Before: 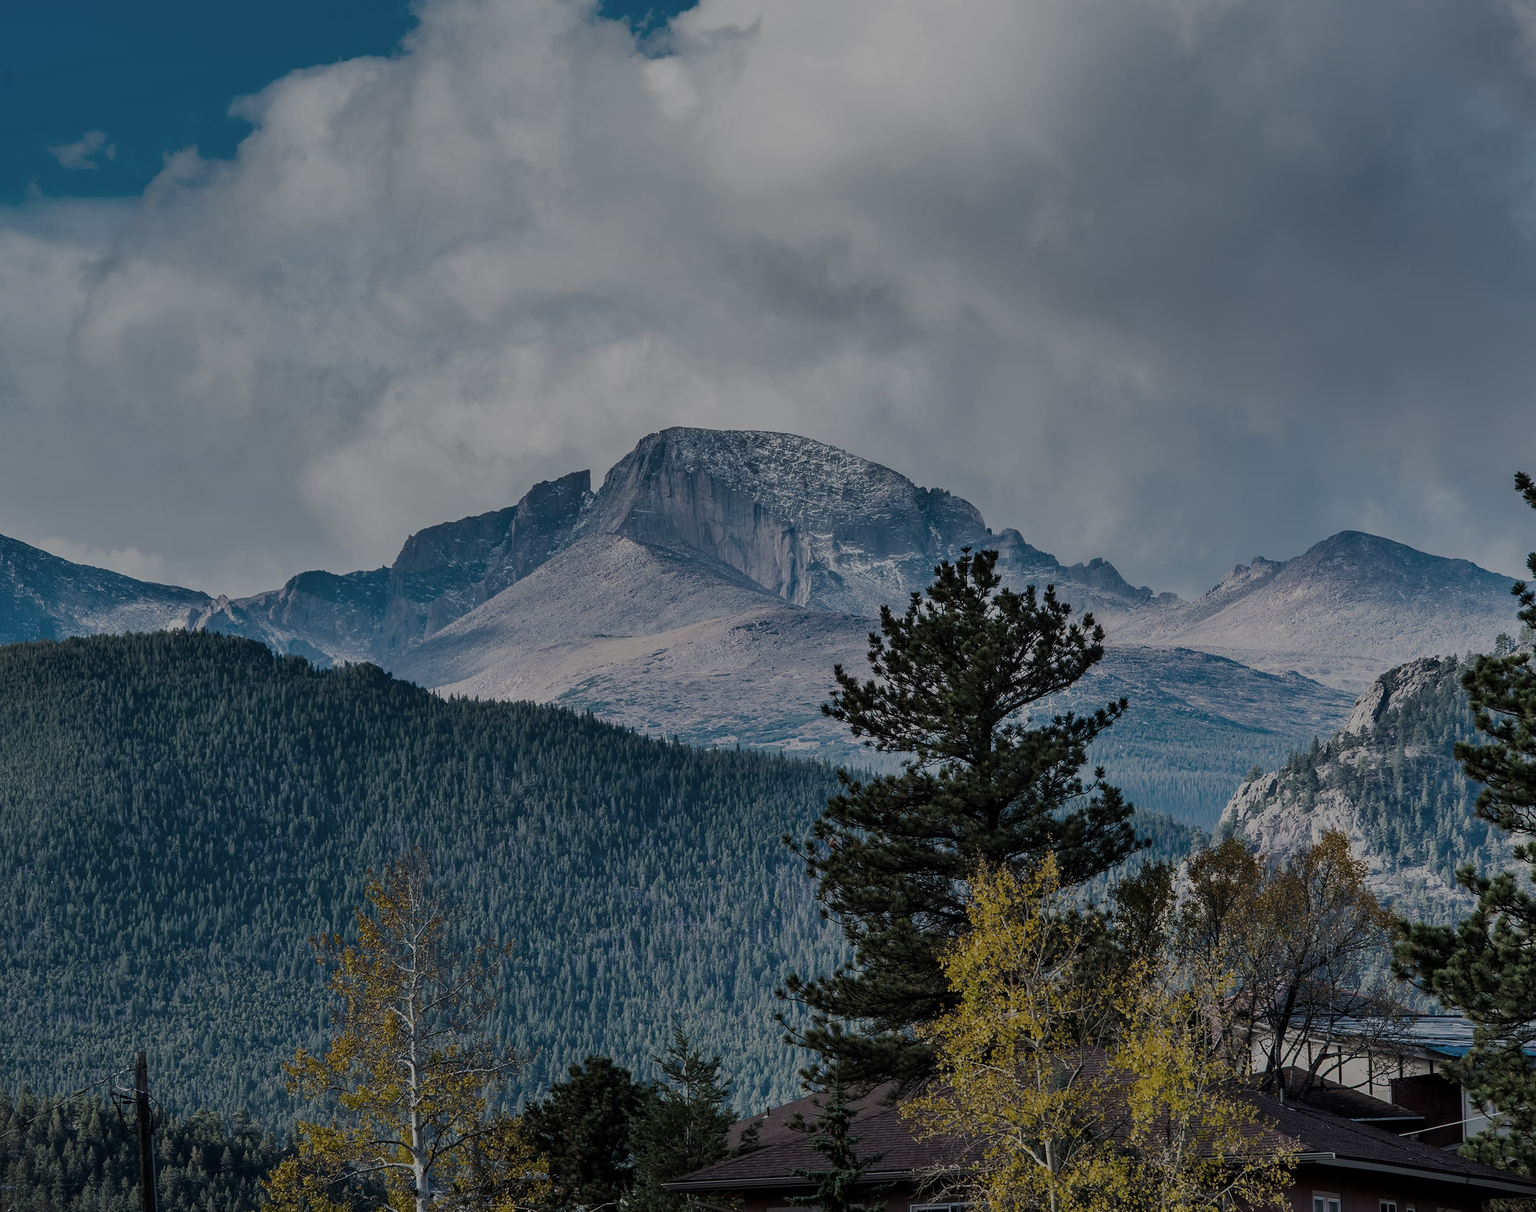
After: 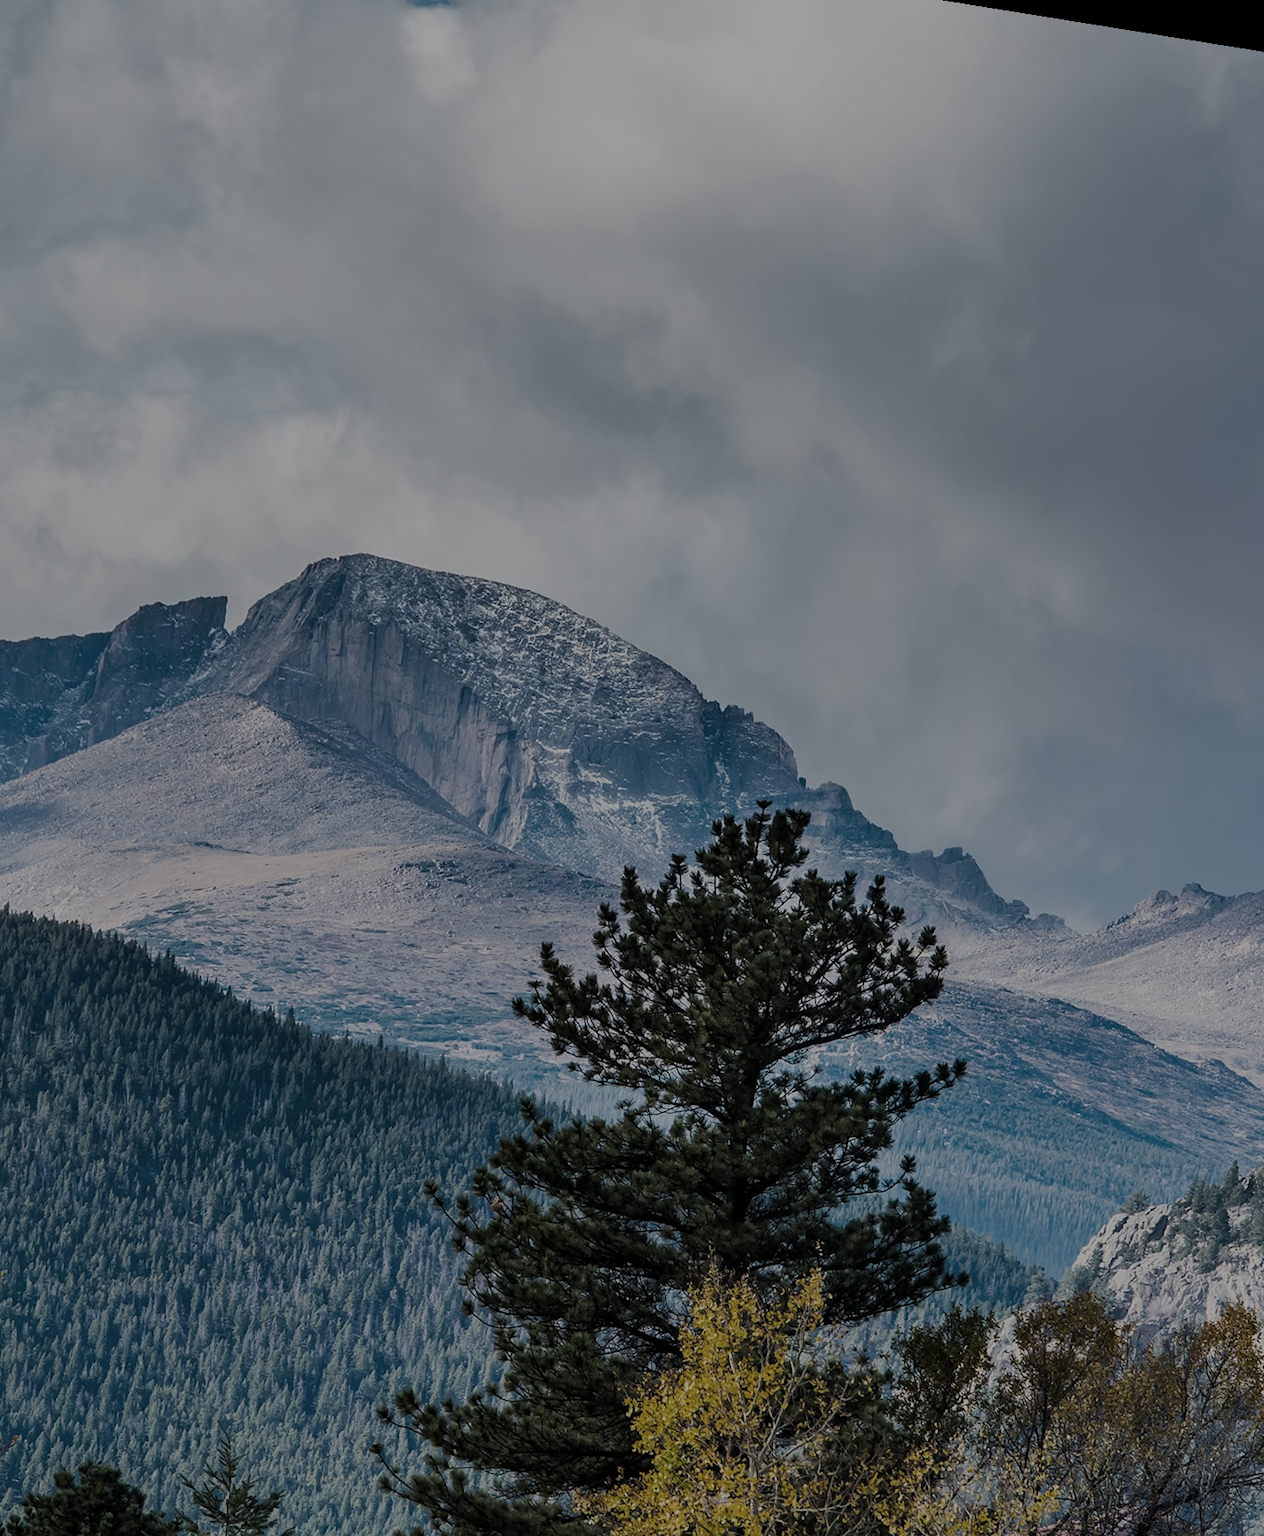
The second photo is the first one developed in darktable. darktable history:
crop: left 32.075%, top 10.976%, right 18.355%, bottom 17.596%
rotate and perspective: rotation 9.12°, automatic cropping off
